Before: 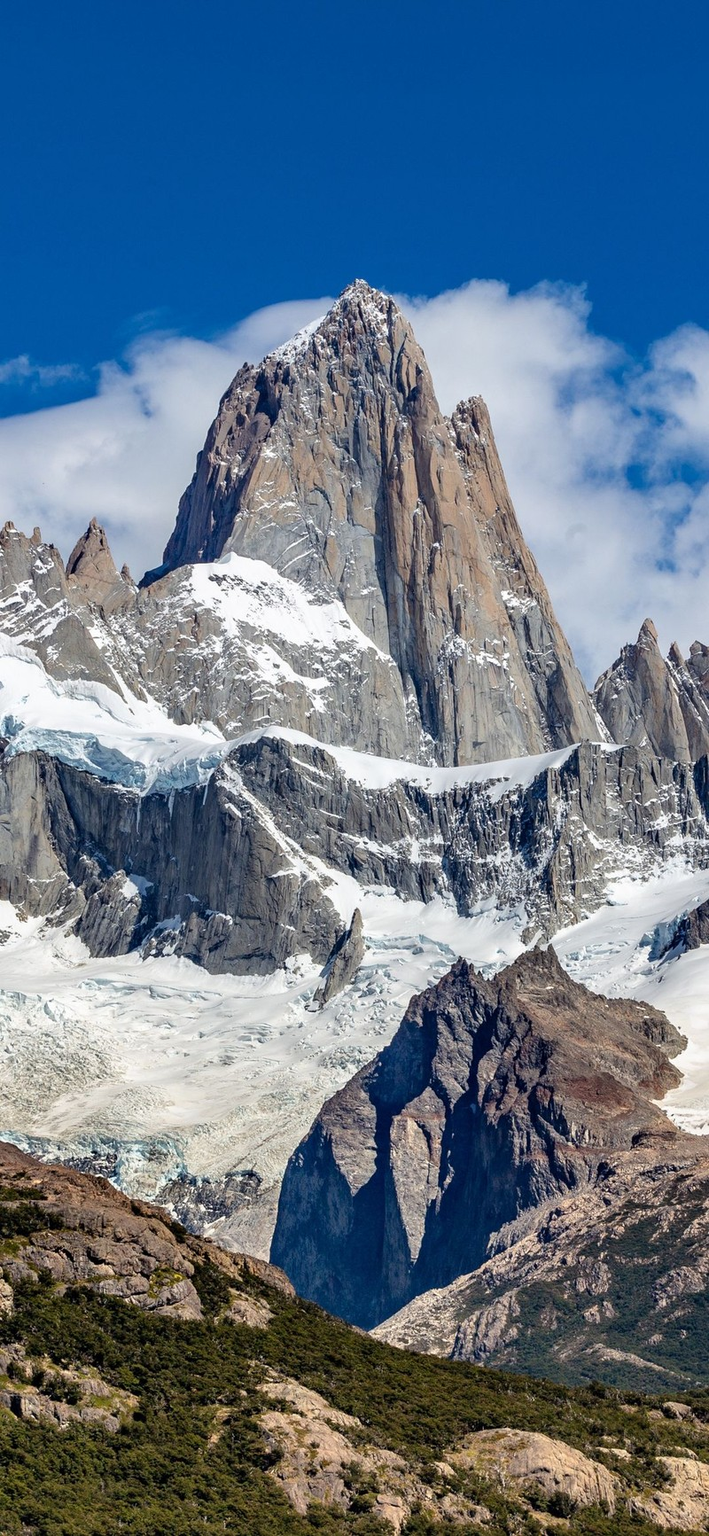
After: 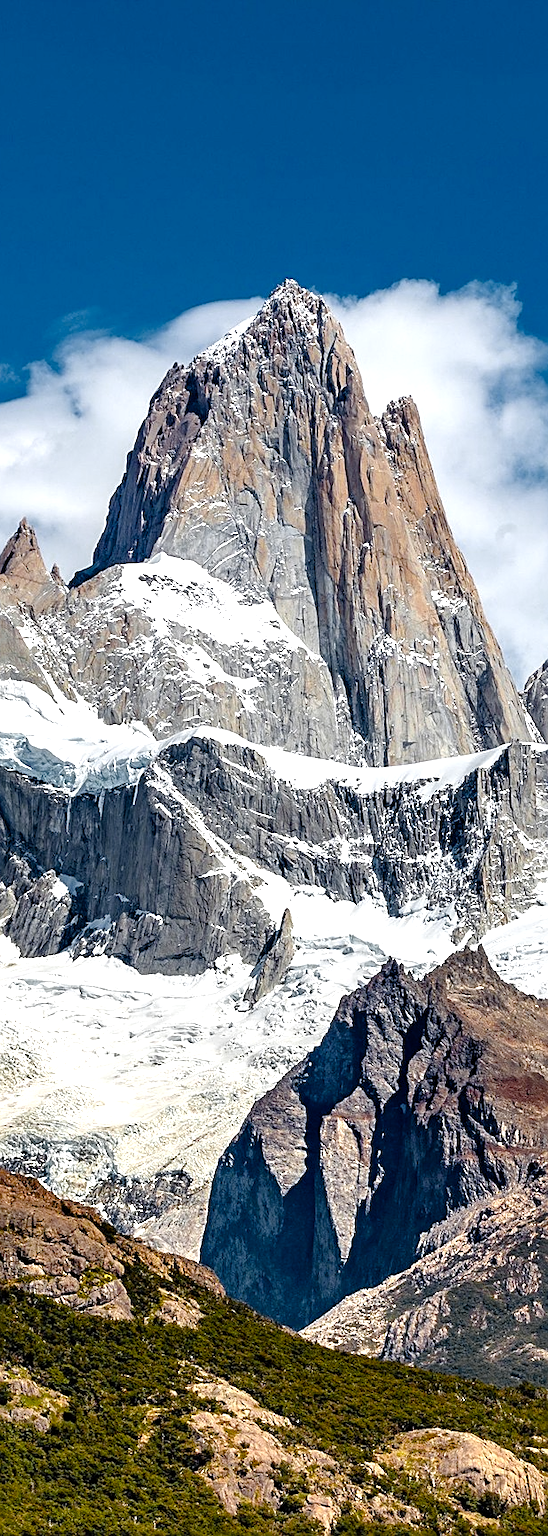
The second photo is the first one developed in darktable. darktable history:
sharpen: on, module defaults
color zones: curves: ch0 [(0.035, 0.242) (0.25, 0.5) (0.384, 0.214) (0.488, 0.255) (0.75, 0.5)]; ch1 [(0.063, 0.379) (0.25, 0.5) (0.354, 0.201) (0.489, 0.085) (0.729, 0.271)]; ch2 [(0.25, 0.5) (0.38, 0.517) (0.442, 0.51) (0.735, 0.456)]
color balance rgb: linear chroma grading › shadows -2.2%, linear chroma grading › highlights -15%, linear chroma grading › global chroma -10%, linear chroma grading › mid-tones -10%, perceptual saturation grading › global saturation 45%, perceptual saturation grading › highlights -50%, perceptual saturation grading › shadows 30%, perceptual brilliance grading › global brilliance 18%, global vibrance 45%
crop: left 9.88%, right 12.664%
